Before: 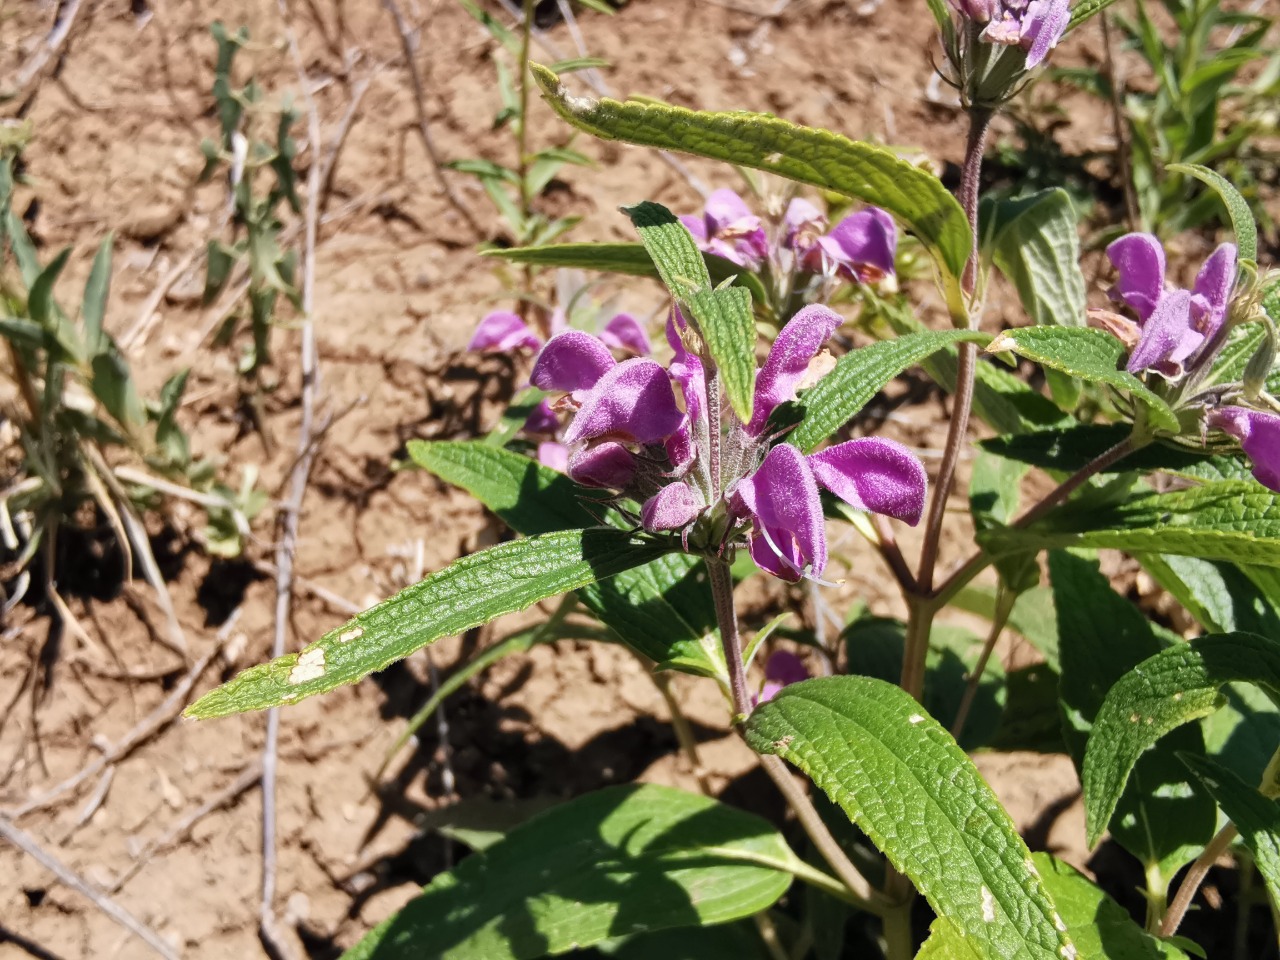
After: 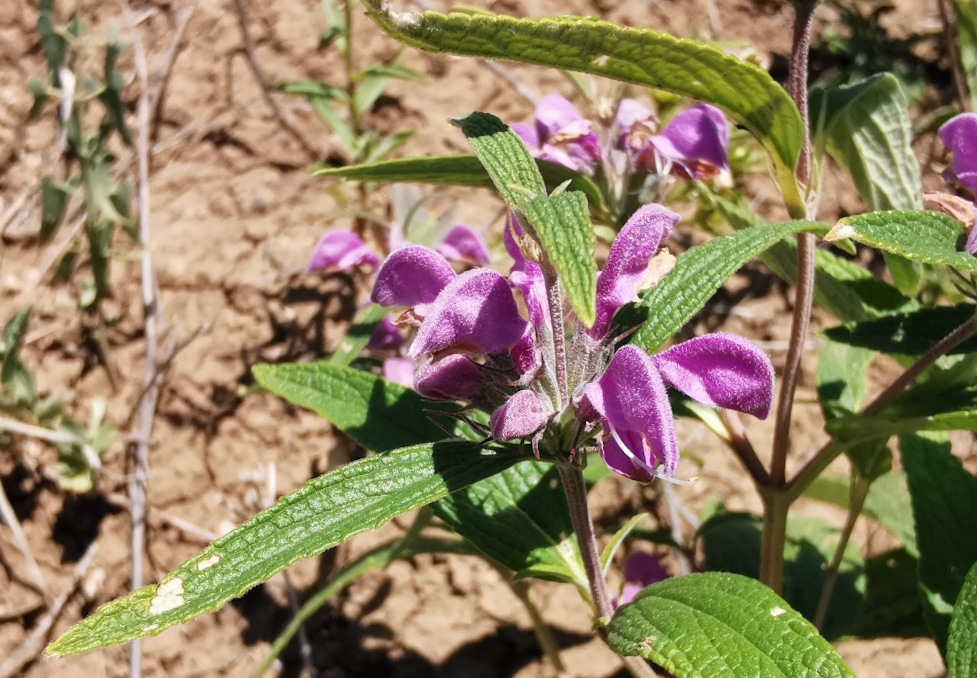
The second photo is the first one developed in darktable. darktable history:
crop and rotate: left 10.77%, top 5.1%, right 10.41%, bottom 16.76%
rotate and perspective: rotation -3.52°, crop left 0.036, crop right 0.964, crop top 0.081, crop bottom 0.919
